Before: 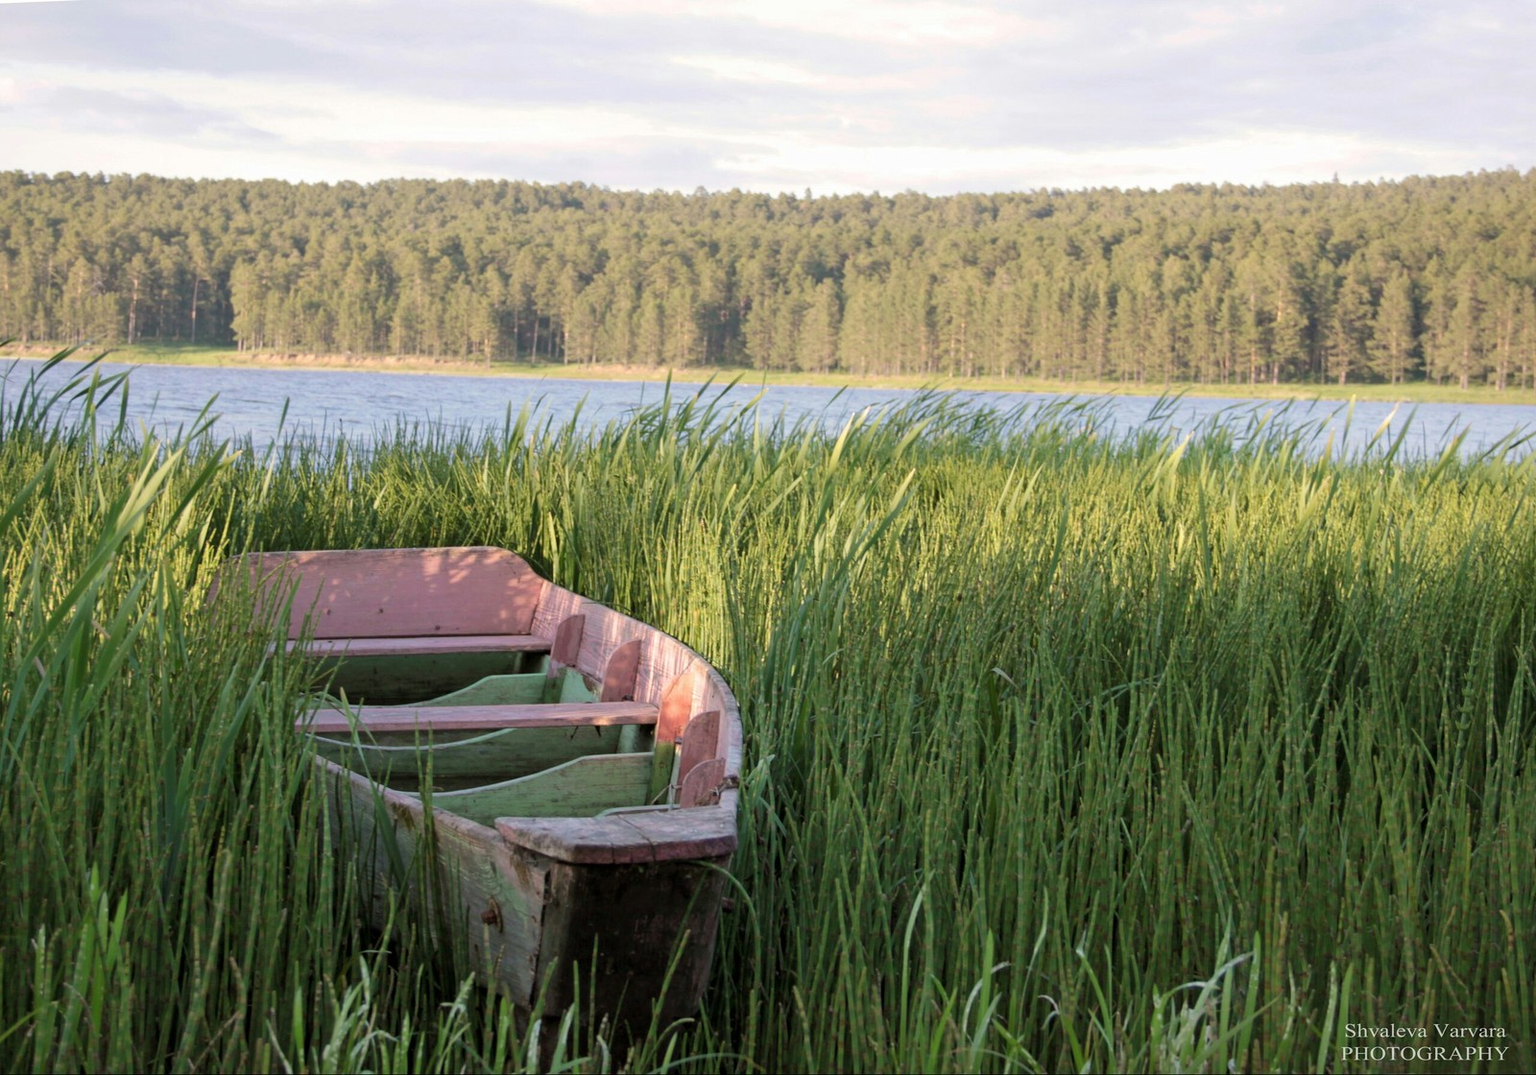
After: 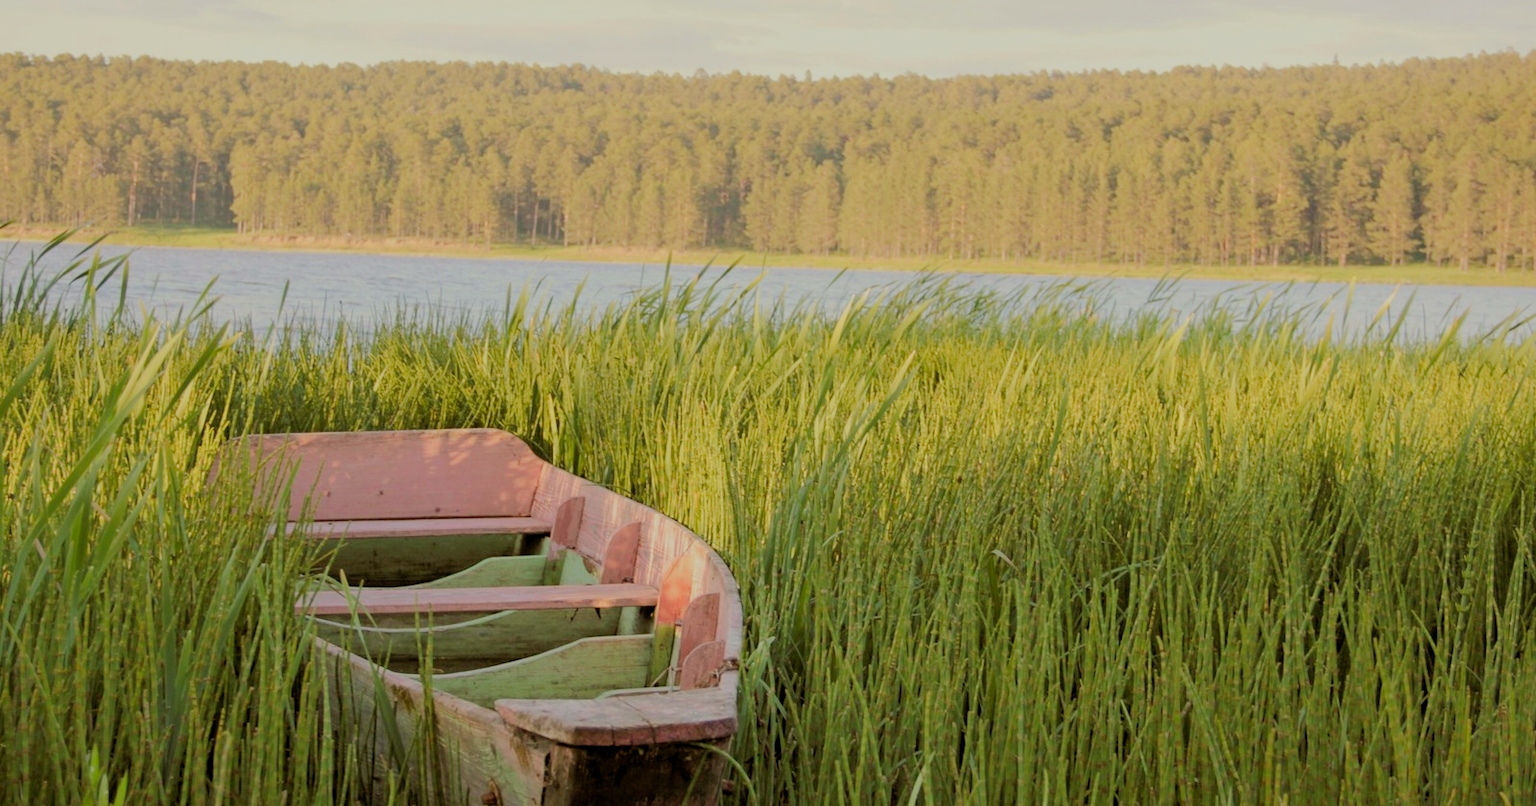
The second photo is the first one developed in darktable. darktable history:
color balance rgb: shadows lift › luminance -7.859%, shadows lift › chroma 2.128%, shadows lift › hue 162.43°, power › luminance 9.821%, power › chroma 2.816%, power › hue 59.75°, highlights gain › luminance 6.236%, highlights gain › chroma 2.565%, highlights gain › hue 87.47°, perceptual saturation grading › global saturation 0.74%, perceptual brilliance grading › mid-tones 10.671%, perceptual brilliance grading › shadows 15.78%
crop: top 11.061%, bottom 13.884%
filmic rgb: black relative exposure -8.86 EV, white relative exposure 4.99 EV, target black luminance 0%, hardness 3.78, latitude 66.65%, contrast 0.814, highlights saturation mix 10.79%, shadows ↔ highlights balance 20.54%, iterations of high-quality reconstruction 0
